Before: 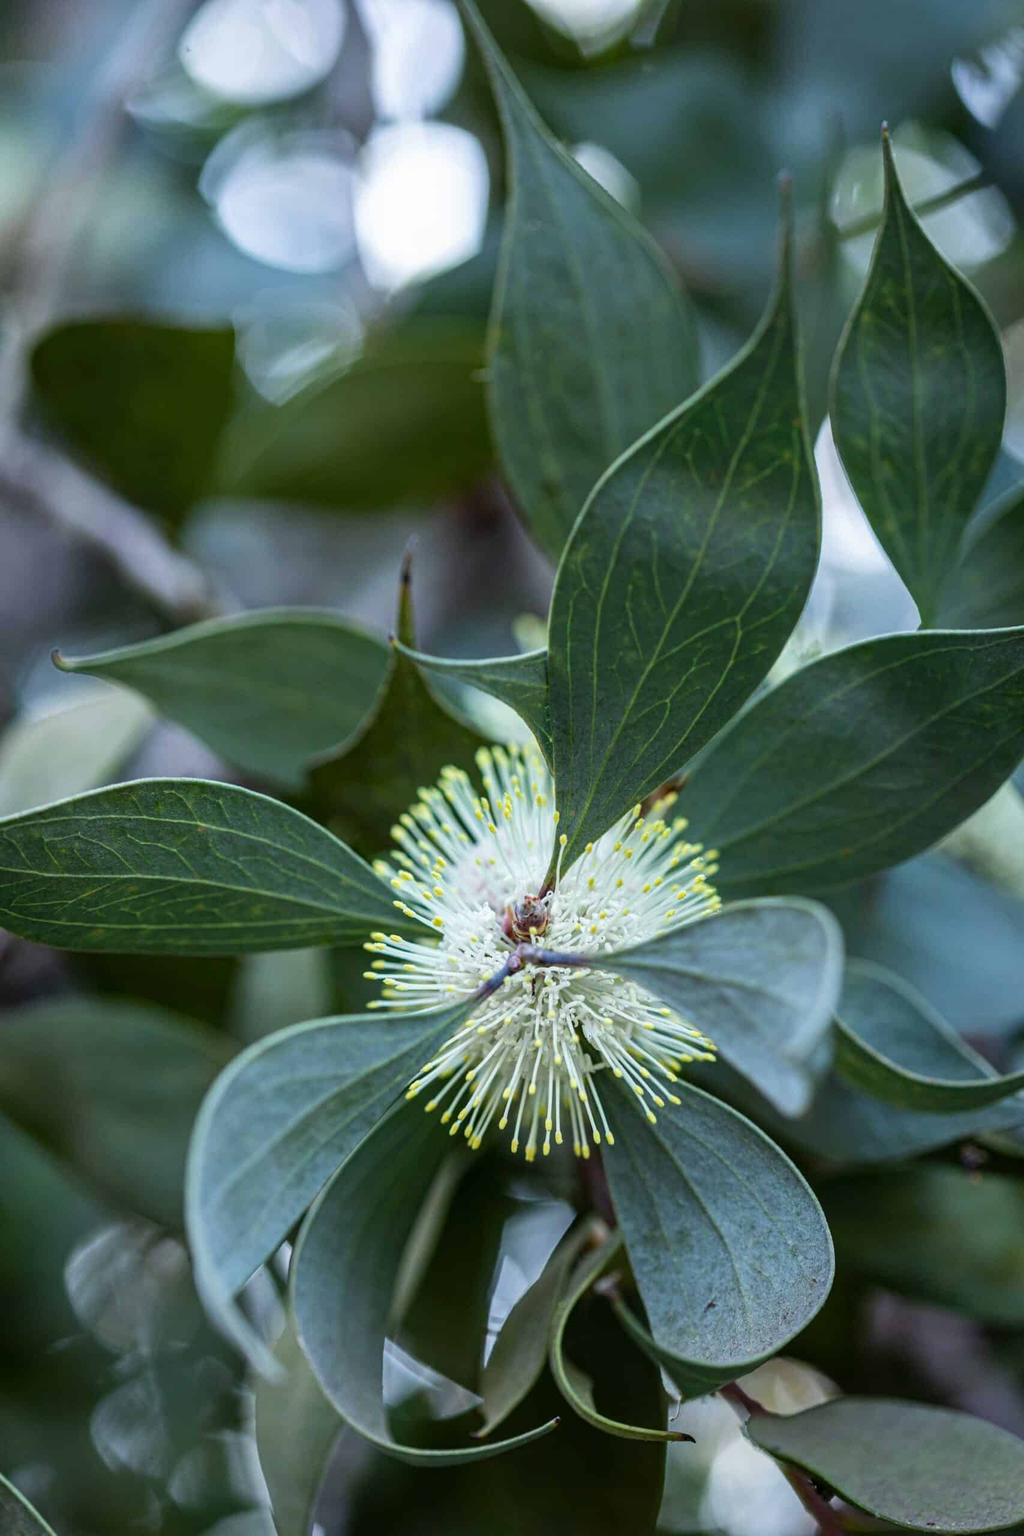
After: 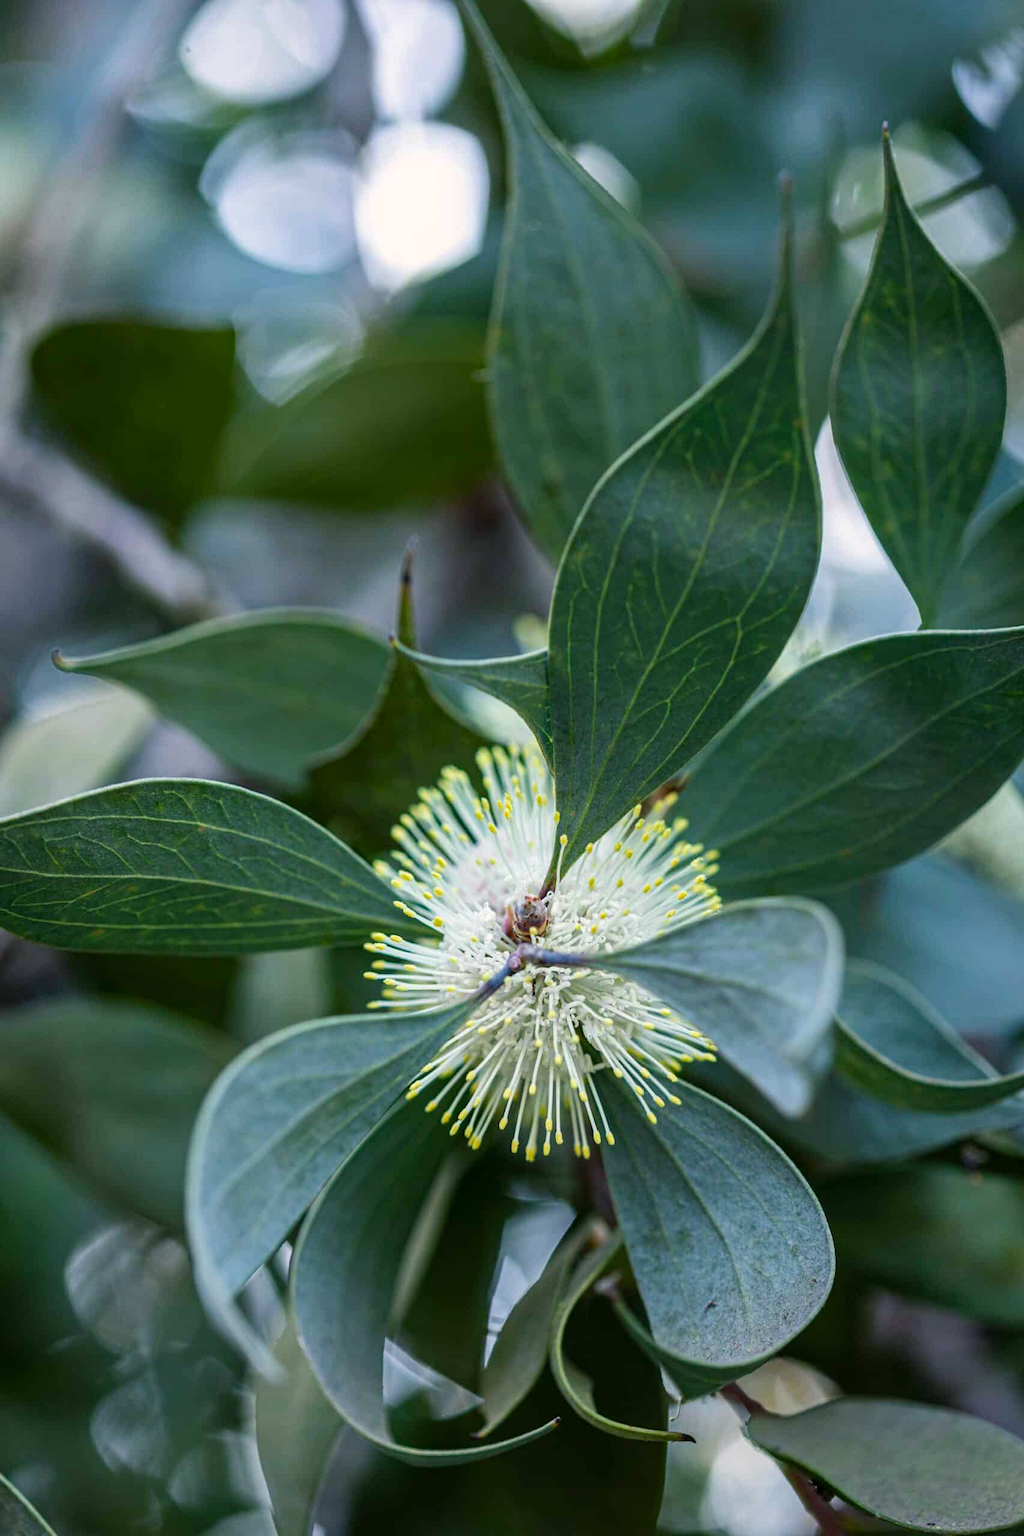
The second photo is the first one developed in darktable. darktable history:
color balance rgb: shadows lift › chroma 2.027%, shadows lift › hue 186.78°, highlights gain › chroma 1.62%, highlights gain › hue 55.09°, global offset › hue 171.06°, linear chroma grading › global chroma 8.857%, perceptual saturation grading › global saturation -0.09%, saturation formula JzAzBz (2021)
